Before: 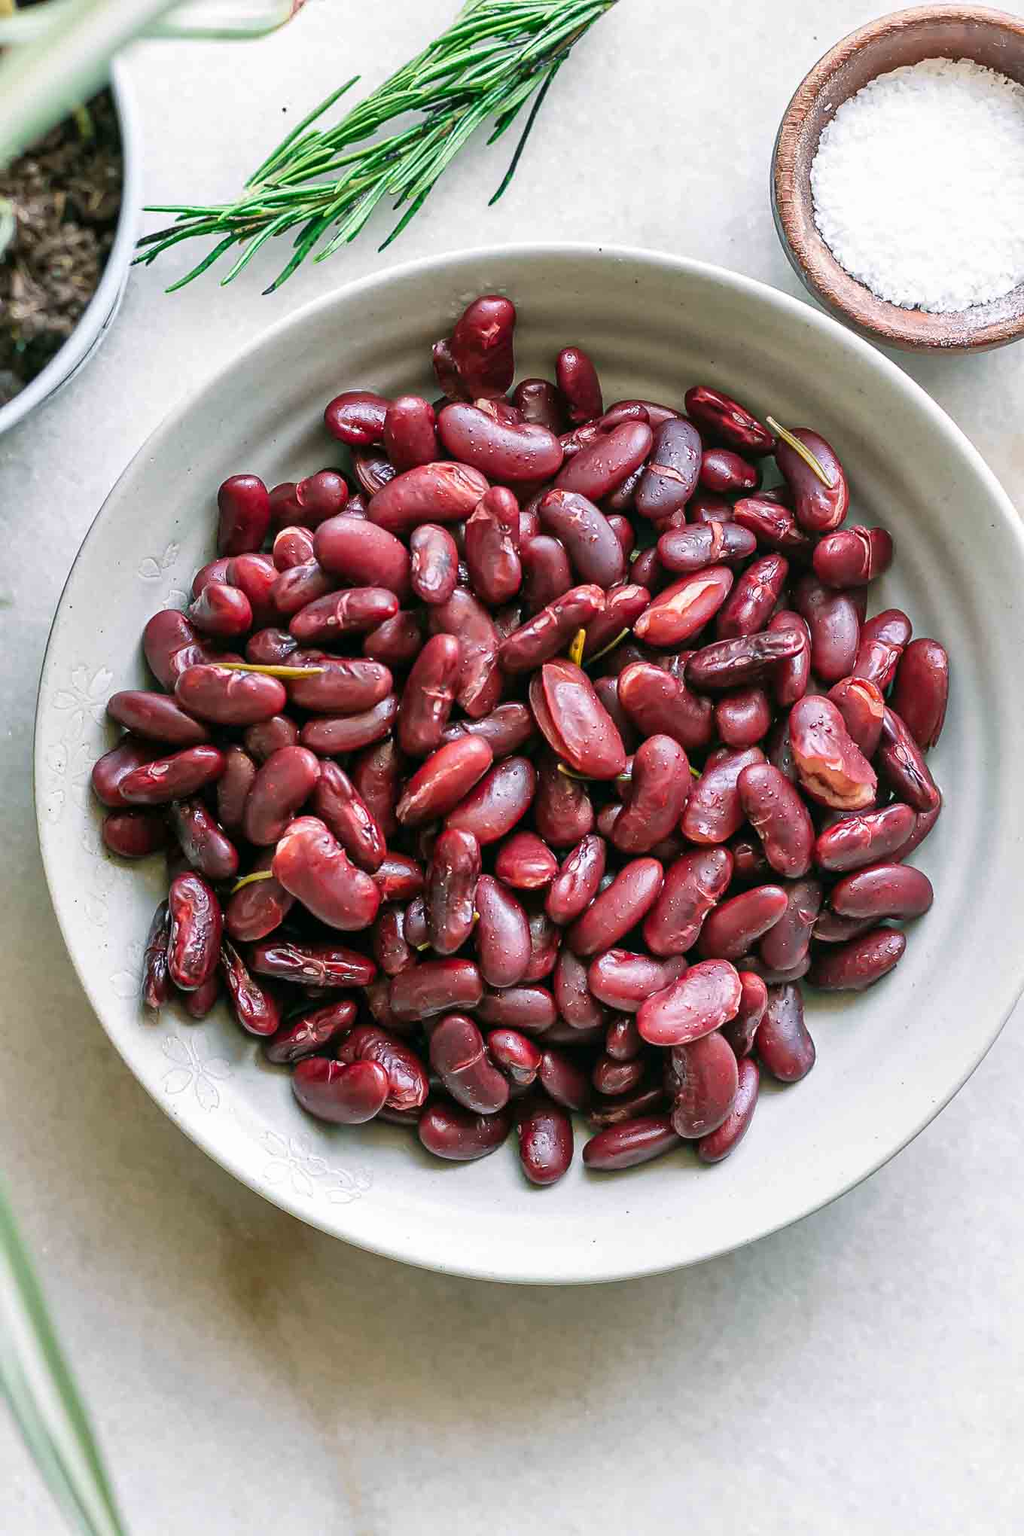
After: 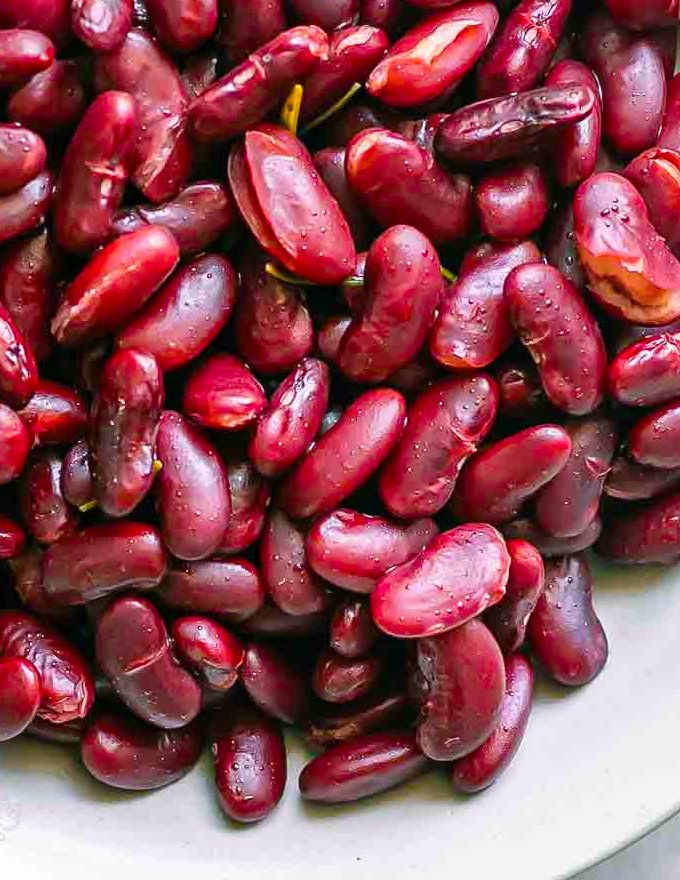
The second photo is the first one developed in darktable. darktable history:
crop: left 34.941%, top 36.834%, right 15.027%, bottom 20.015%
color balance rgb: highlights gain › chroma 0.11%, highlights gain › hue 331.55°, linear chroma grading › global chroma 8.823%, perceptual saturation grading › global saturation 30.241%
